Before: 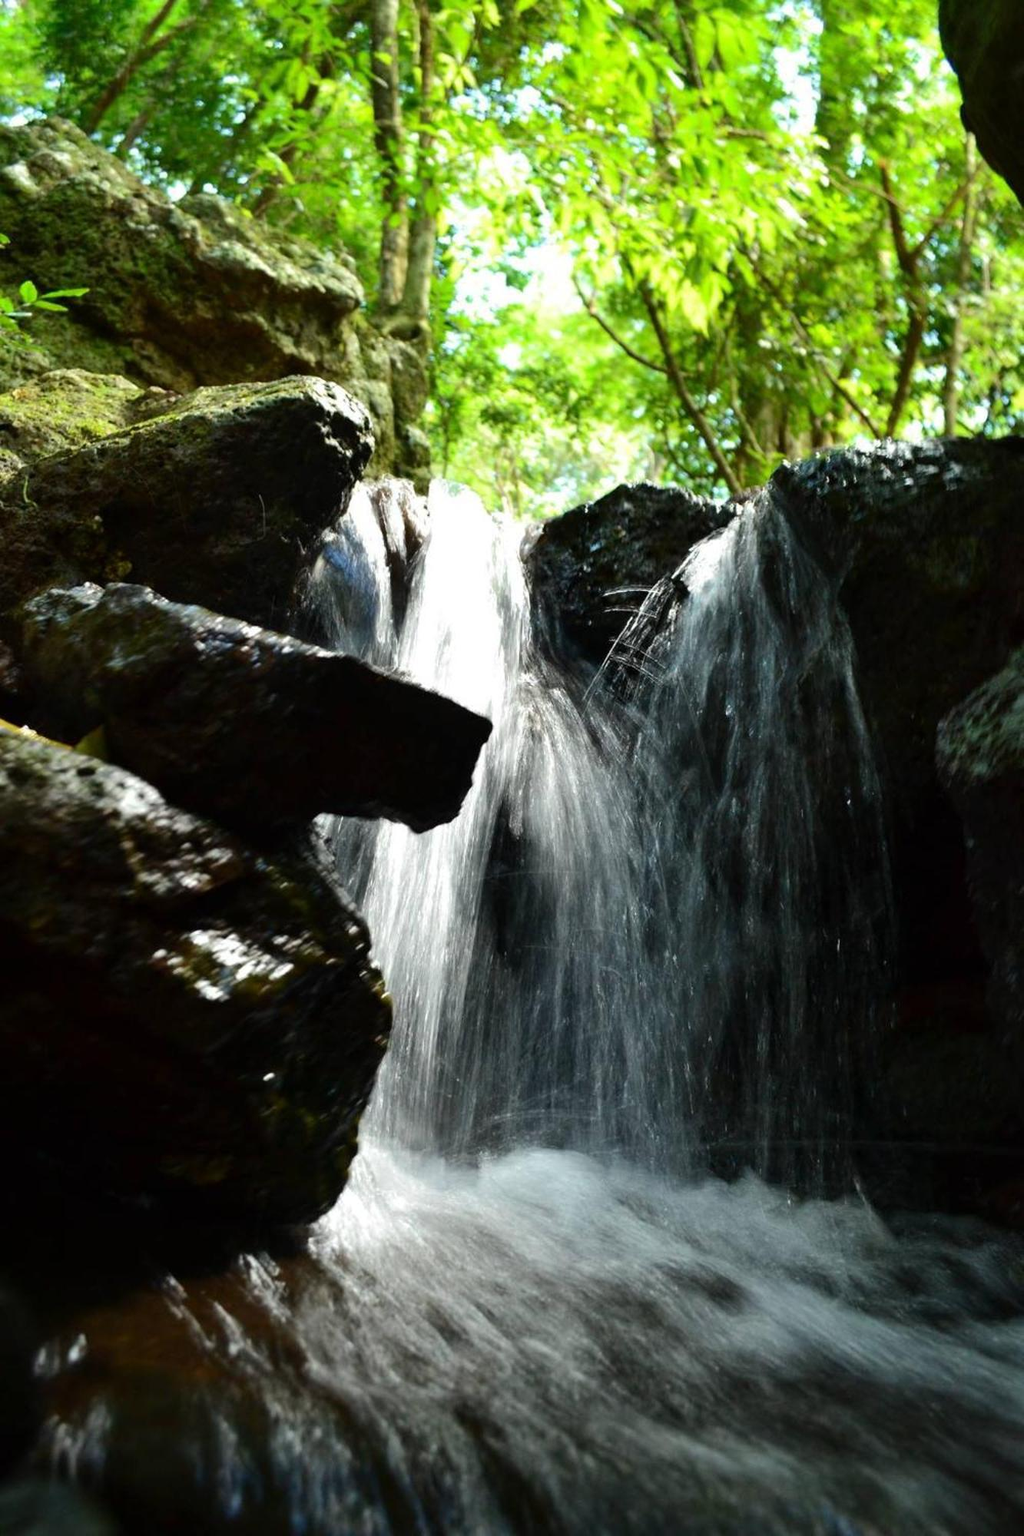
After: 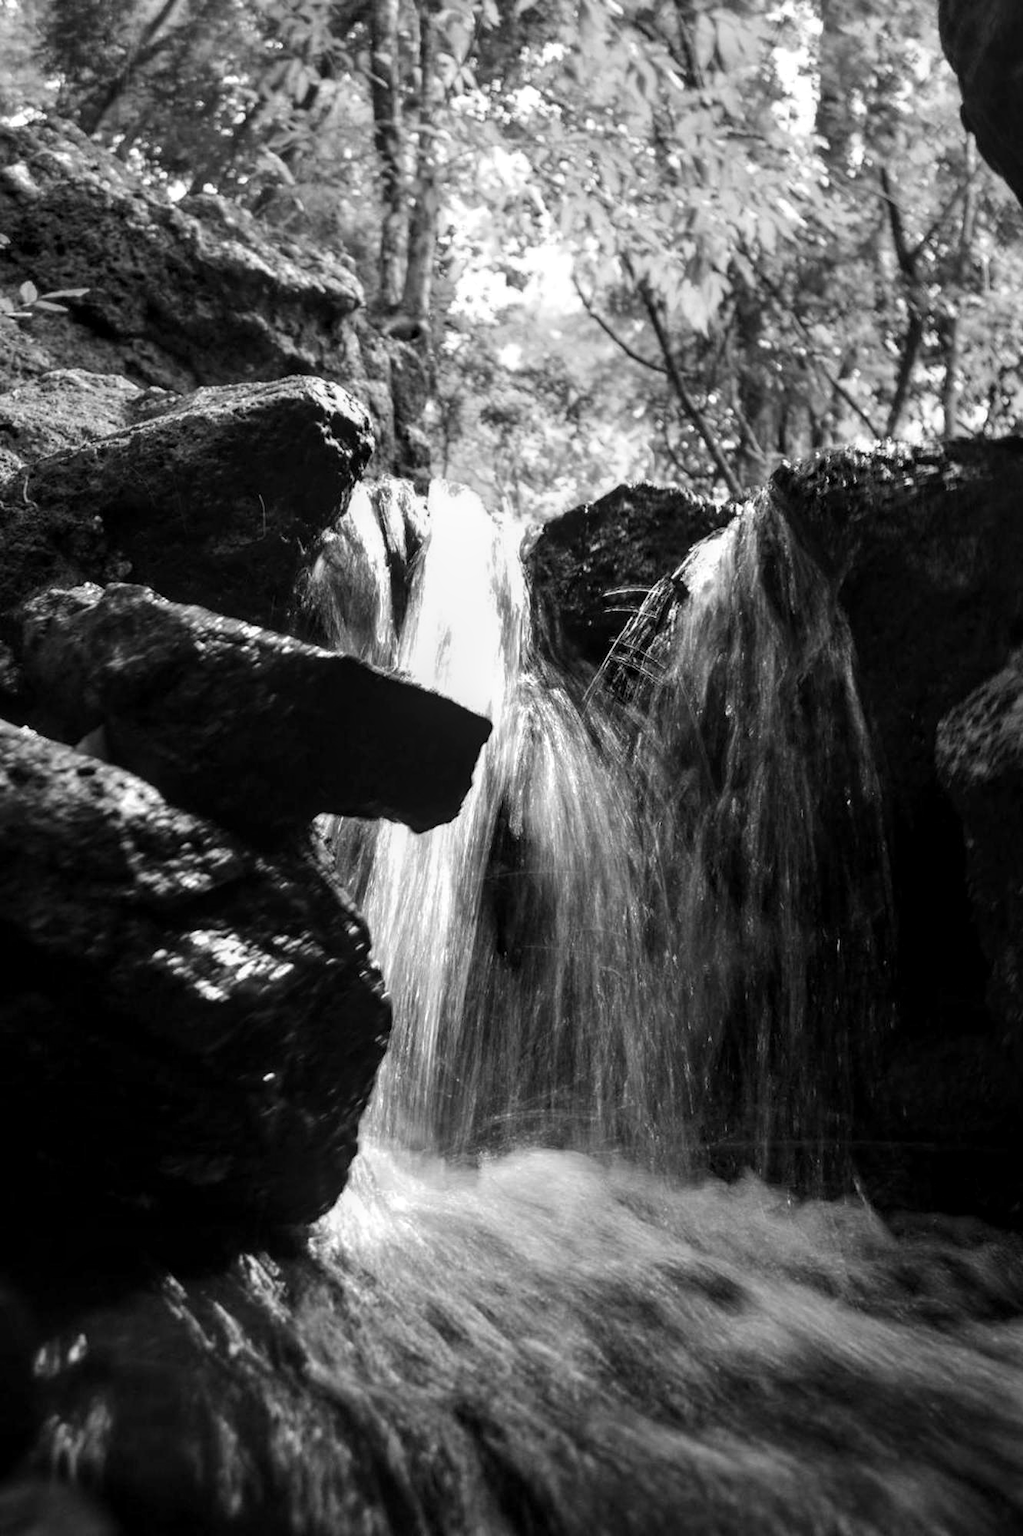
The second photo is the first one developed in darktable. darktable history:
local contrast: detail 130%
color balance rgb: linear chroma grading › global chroma 15%, perceptual saturation grading › global saturation 30%
color zones: curves: ch0 [(0.004, 0.588) (0.116, 0.636) (0.259, 0.476) (0.423, 0.464) (0.75, 0.5)]; ch1 [(0, 0) (0.143, 0) (0.286, 0) (0.429, 0) (0.571, 0) (0.714, 0) (0.857, 0)]
